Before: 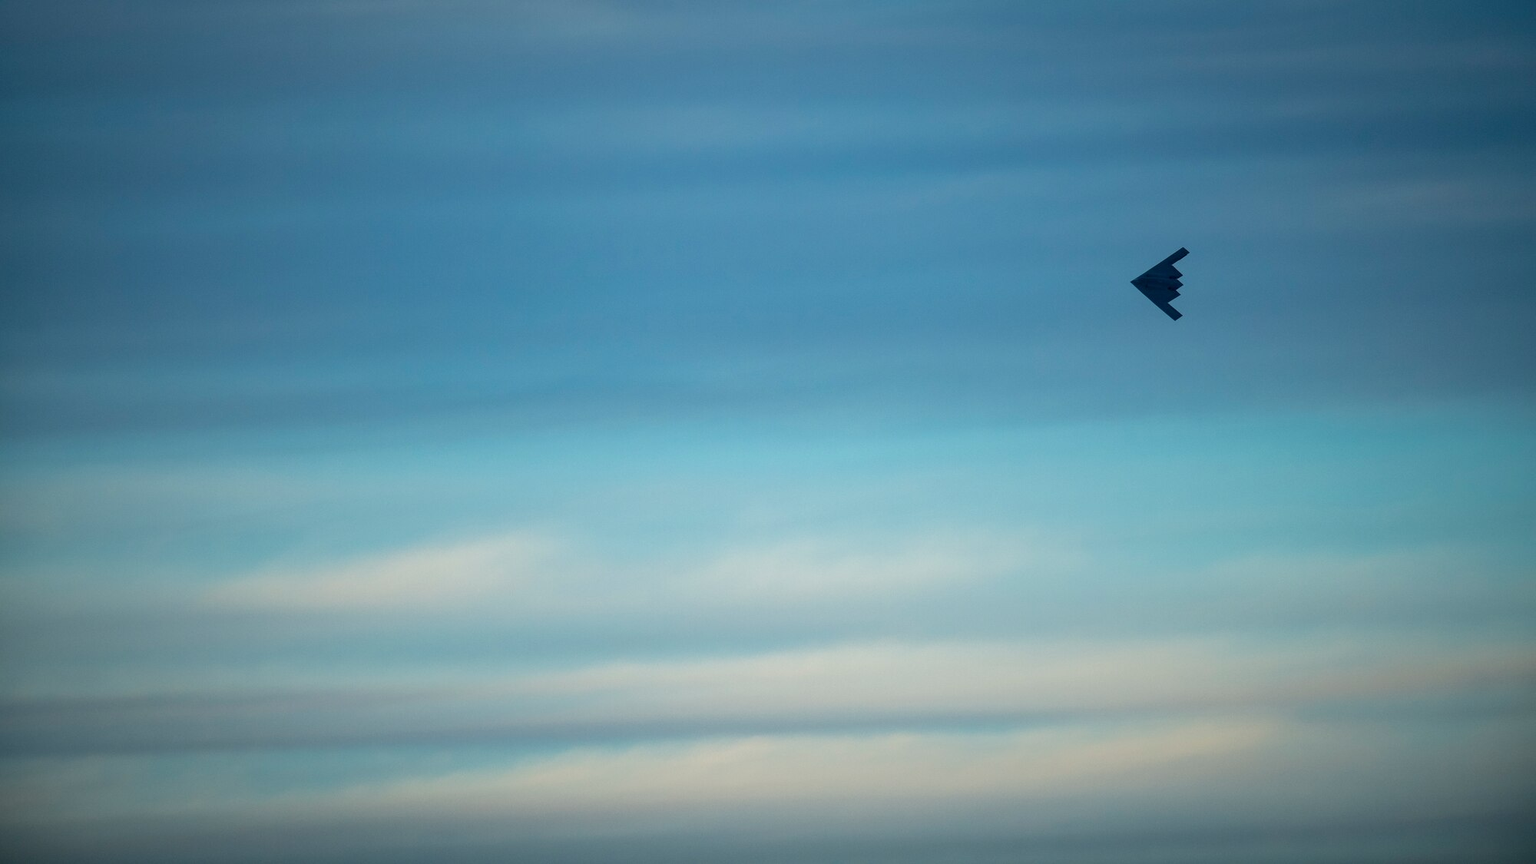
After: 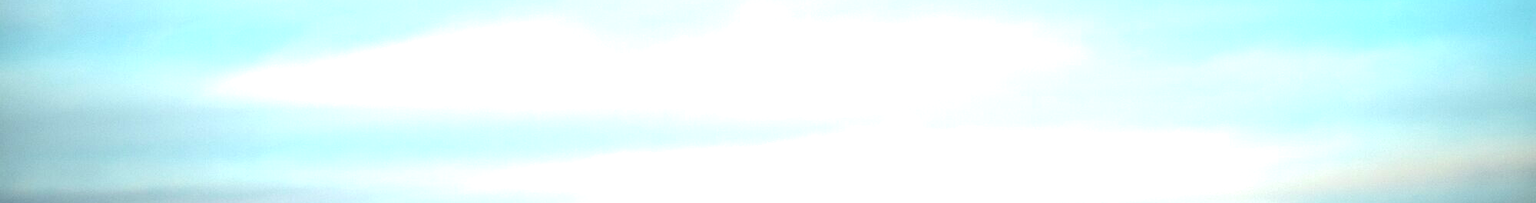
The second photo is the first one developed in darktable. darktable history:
crop and rotate: top 58.603%, bottom 17.761%
tone equalizer: -8 EV -0.765 EV, -7 EV -0.725 EV, -6 EV -0.633 EV, -5 EV -0.41 EV, -3 EV 0.375 EV, -2 EV 0.6 EV, -1 EV 0.691 EV, +0 EV 0.781 EV, edges refinement/feathering 500, mask exposure compensation -1.57 EV, preserve details no
exposure: black level correction 0, exposure 0.953 EV, compensate exposure bias true, compensate highlight preservation false
